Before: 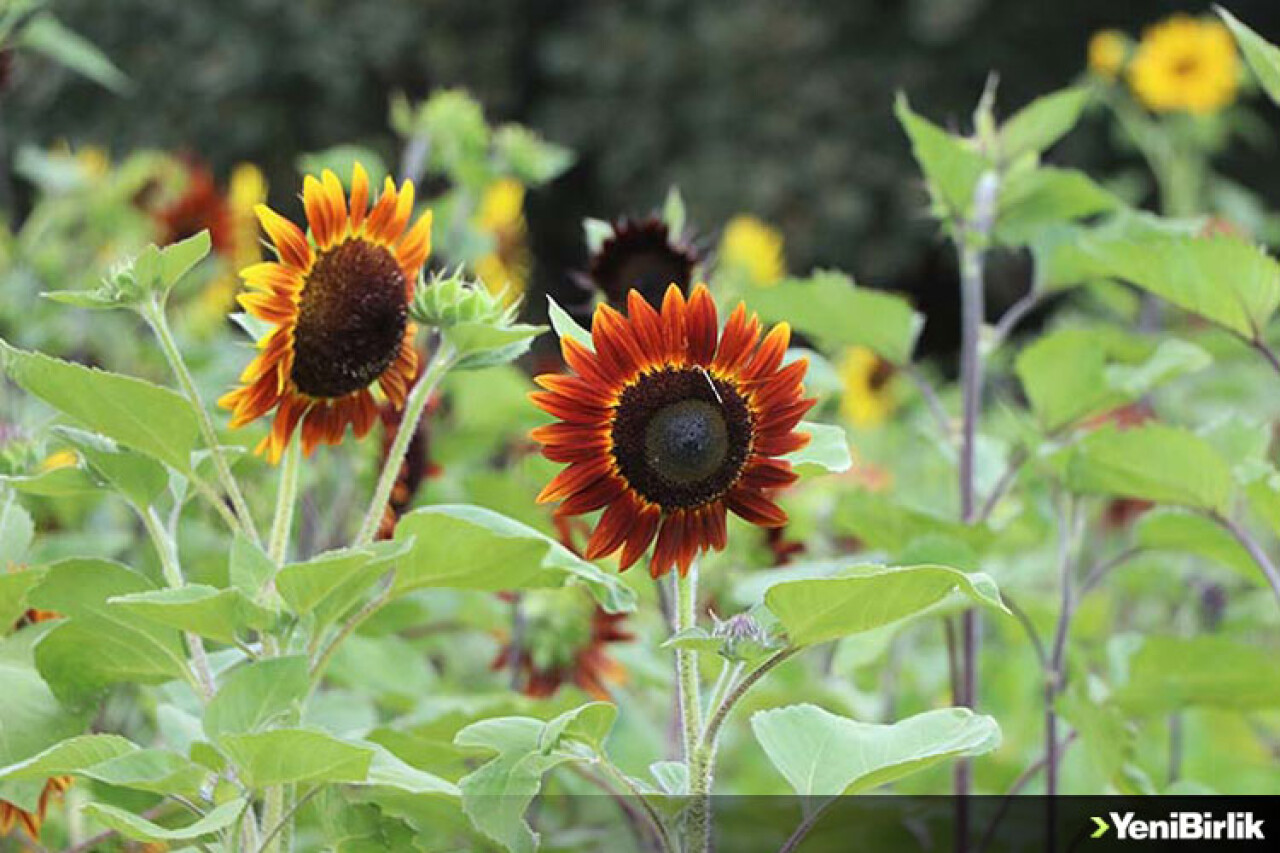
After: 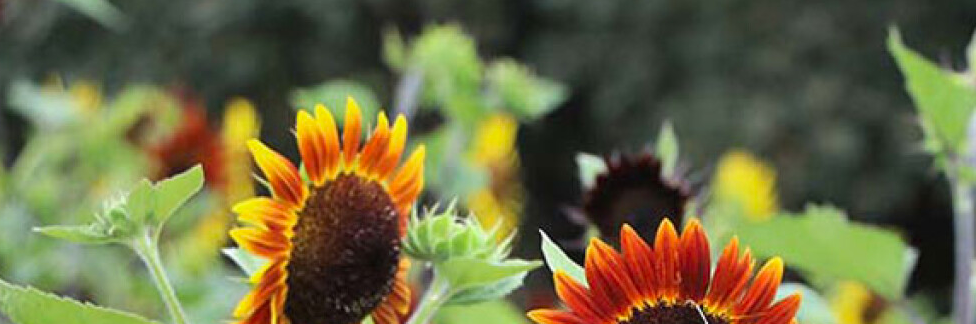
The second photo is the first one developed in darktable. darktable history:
crop: left 0.579%, top 7.627%, right 23.167%, bottom 54.275%
vibrance: on, module defaults
